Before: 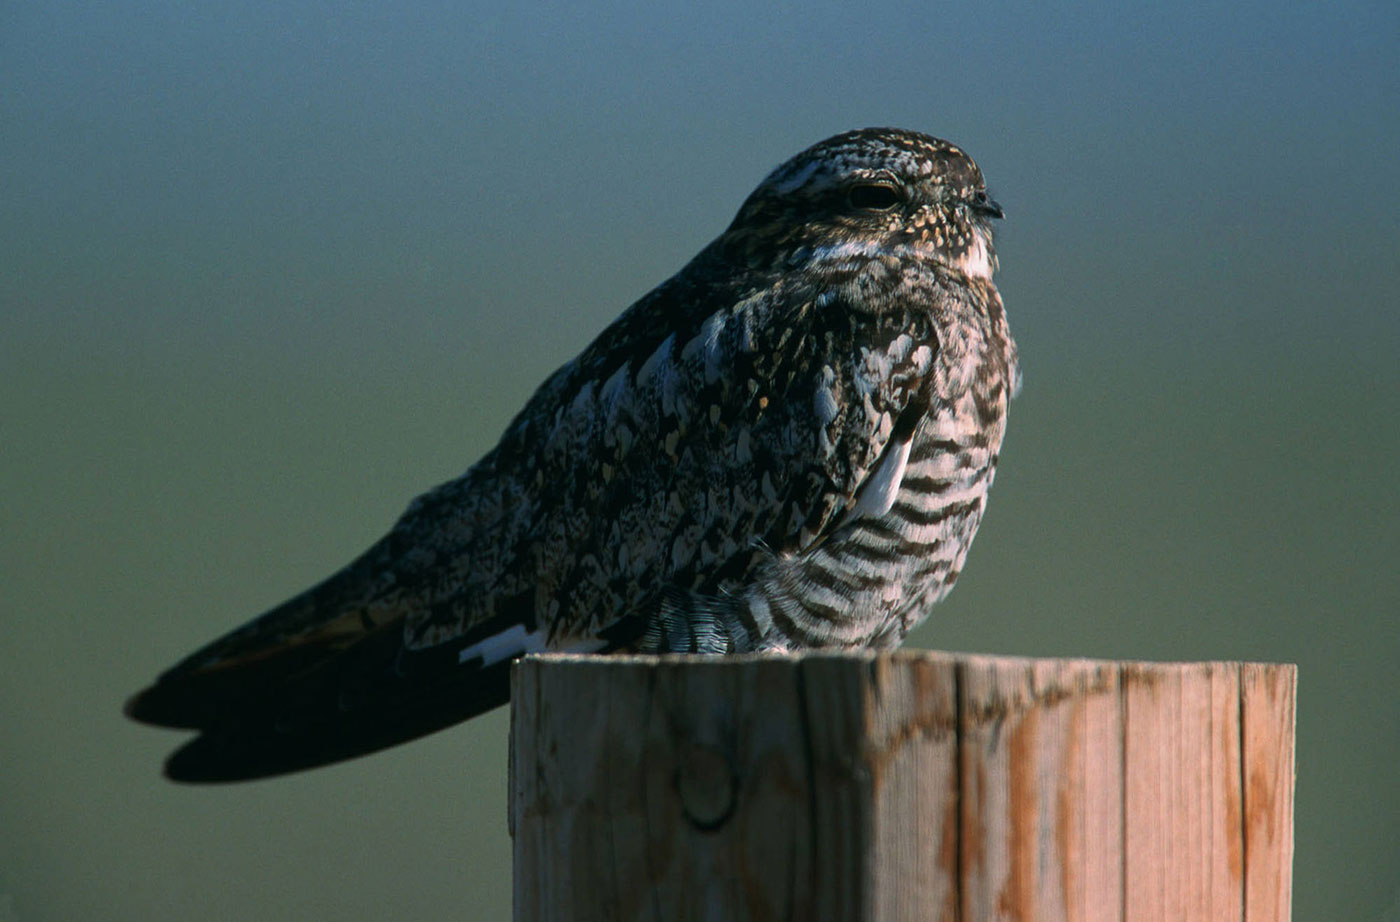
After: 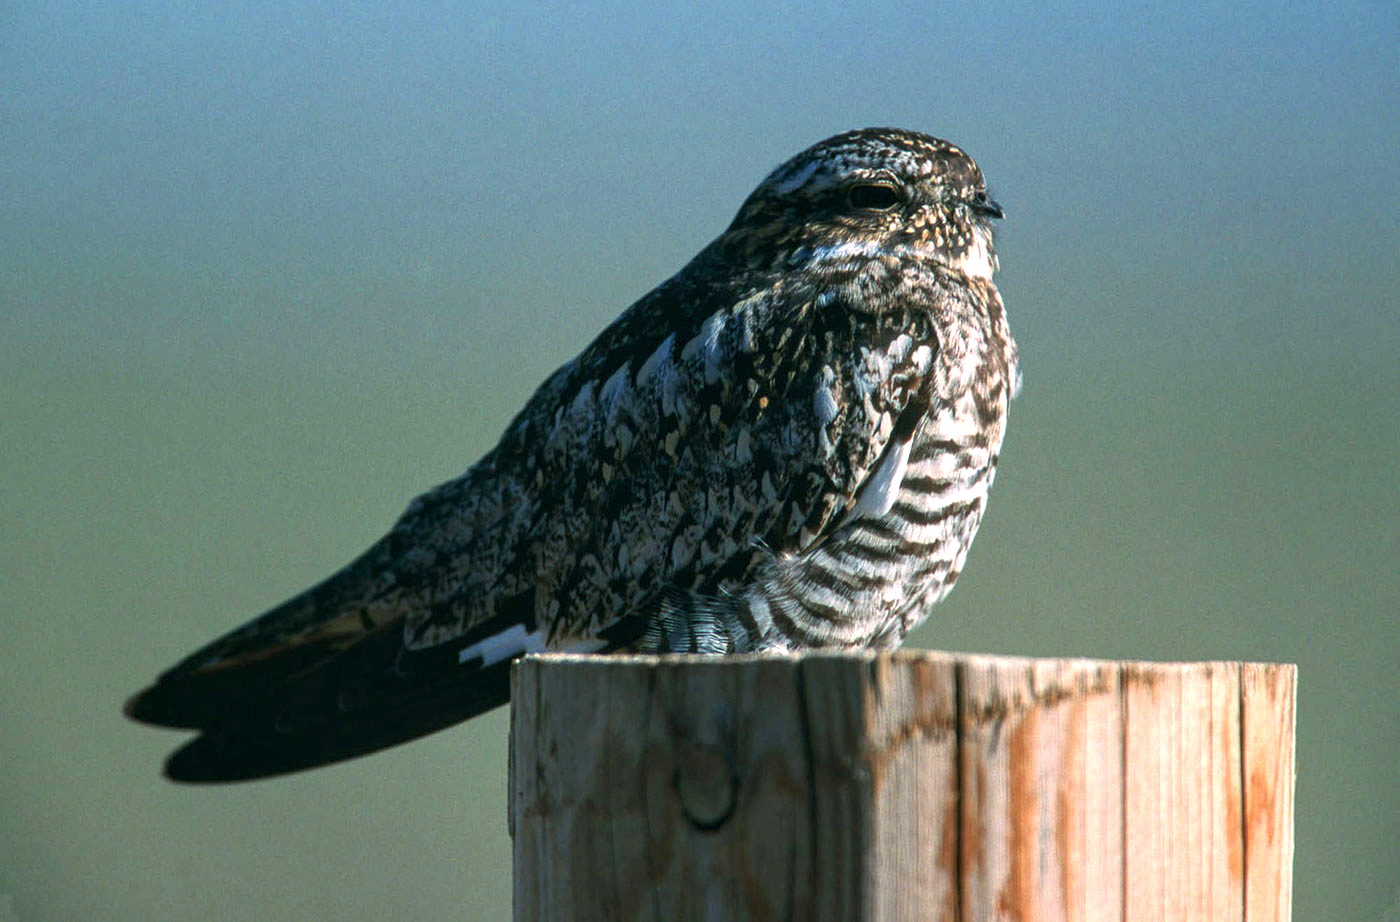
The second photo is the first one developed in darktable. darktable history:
local contrast: on, module defaults
exposure: black level correction 0, exposure 1.001 EV, compensate highlight preservation false
